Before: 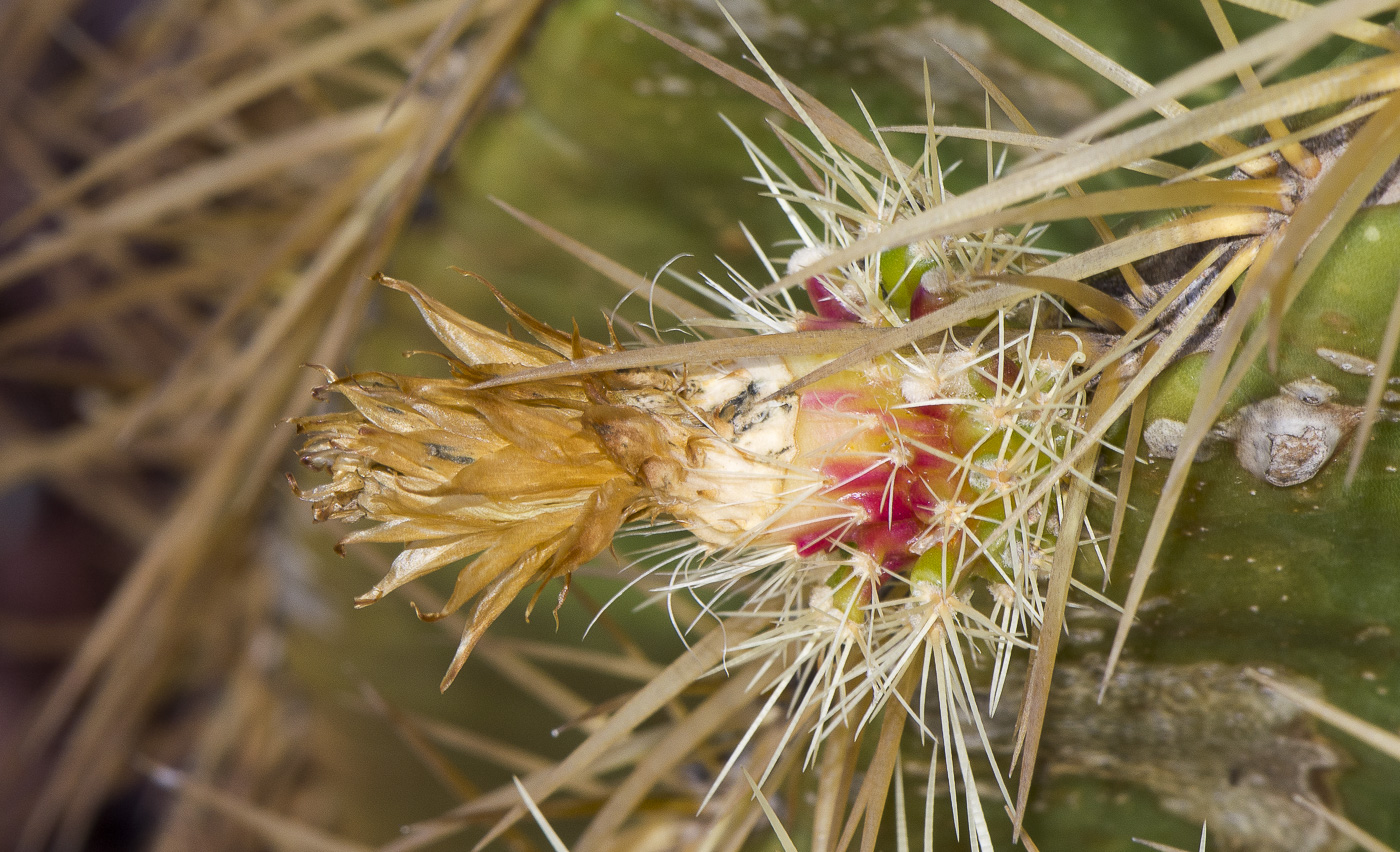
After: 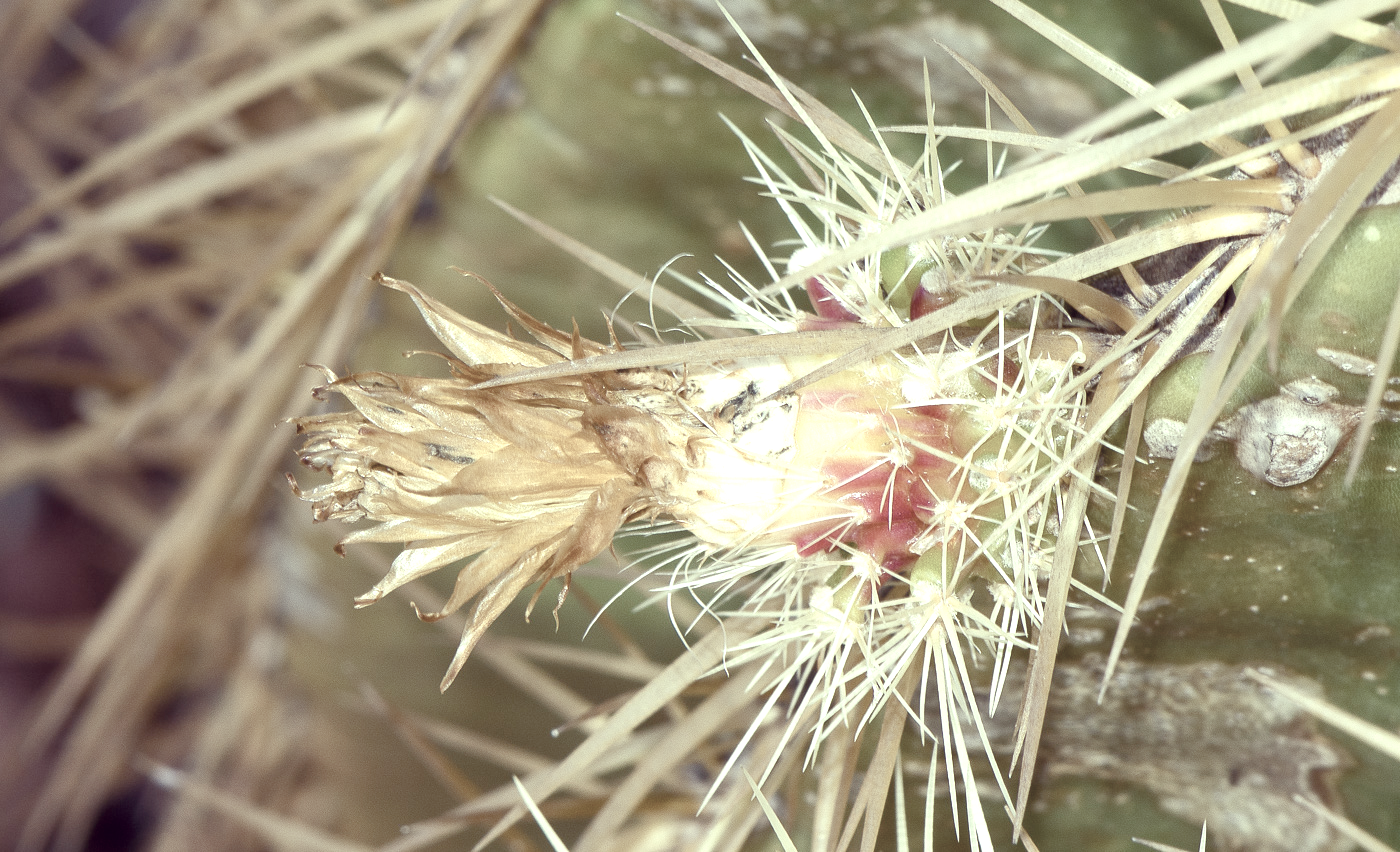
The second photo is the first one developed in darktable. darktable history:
color balance rgb: shadows lift › chroma 1%, shadows lift › hue 113°, highlights gain › chroma 0.2%, highlights gain › hue 333°, perceptual saturation grading › global saturation 20%, perceptual saturation grading › highlights -50%, perceptual saturation grading › shadows 25%, contrast -10%
exposure: black level correction 0, exposure 1.1 EV, compensate highlight preservation false
color correction: highlights a* -20.17, highlights b* 20.27, shadows a* 20.03, shadows b* -20.46, saturation 0.43
